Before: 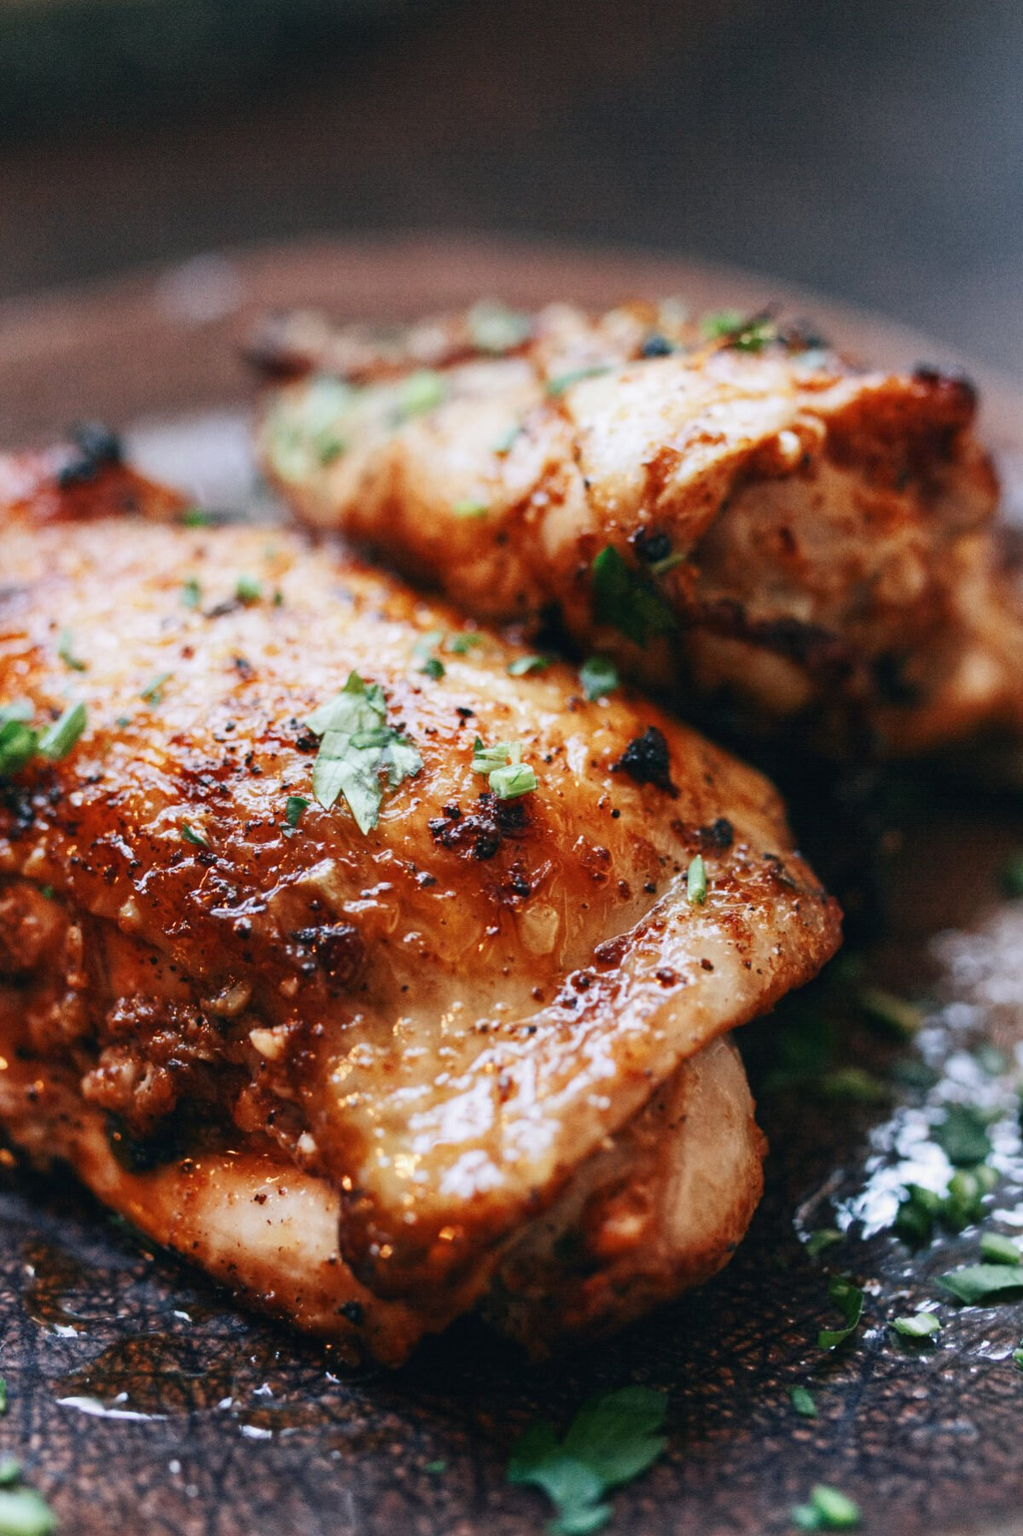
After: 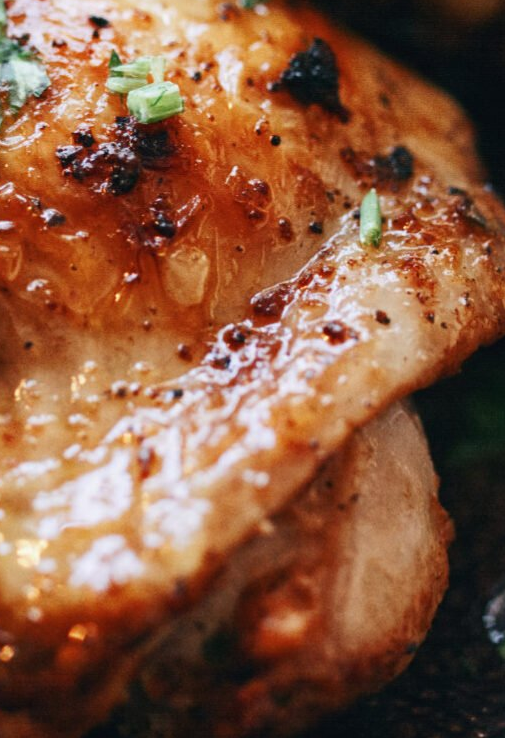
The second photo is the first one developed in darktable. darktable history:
crop: left 37.221%, top 45.169%, right 20.63%, bottom 13.777%
color balance: on, module defaults
